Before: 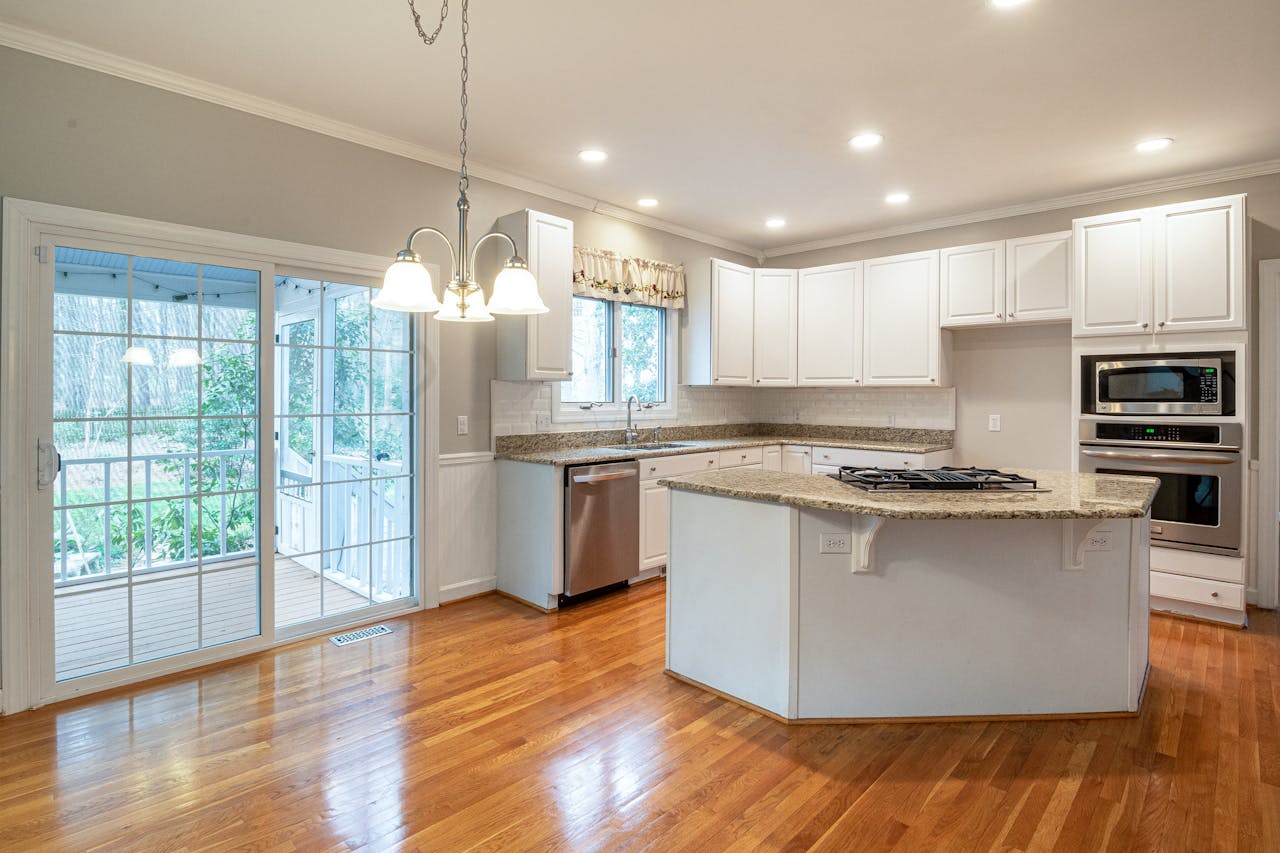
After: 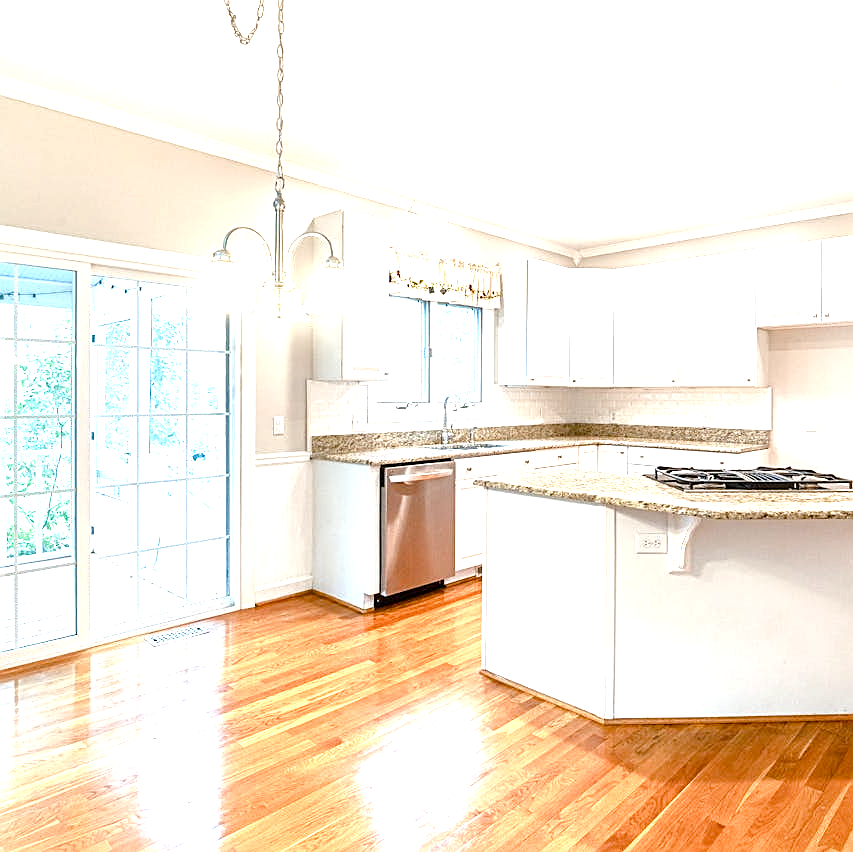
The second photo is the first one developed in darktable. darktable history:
sharpen: on, module defaults
color balance rgb: perceptual saturation grading › global saturation 20%, perceptual saturation grading › highlights -50%, perceptual saturation grading › shadows 30%, perceptual brilliance grading › global brilliance 10%, perceptual brilliance grading › shadows 15%
crop and rotate: left 14.436%, right 18.898%
exposure: black level correction 0, exposure 1.1 EV, compensate exposure bias true, compensate highlight preservation false
